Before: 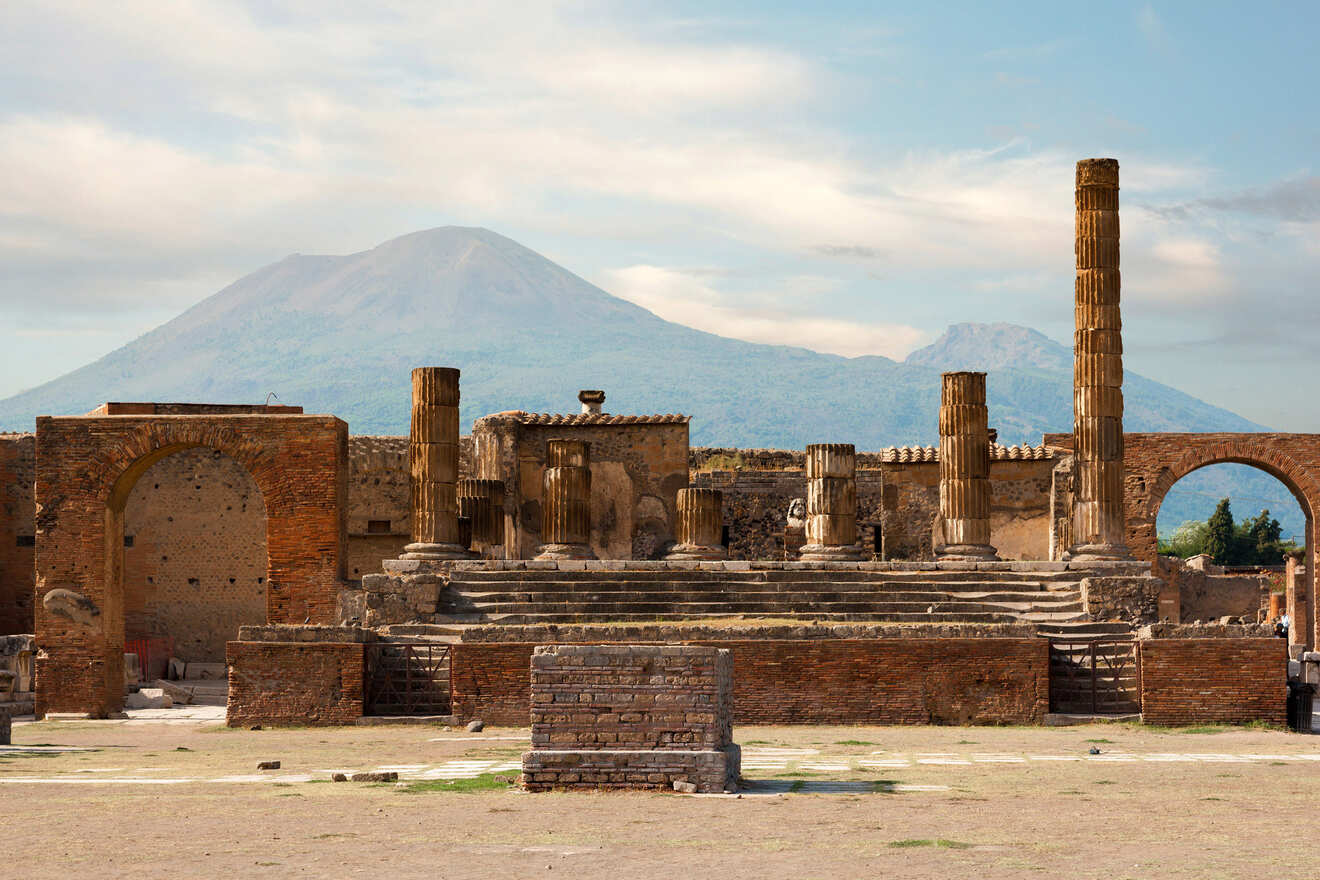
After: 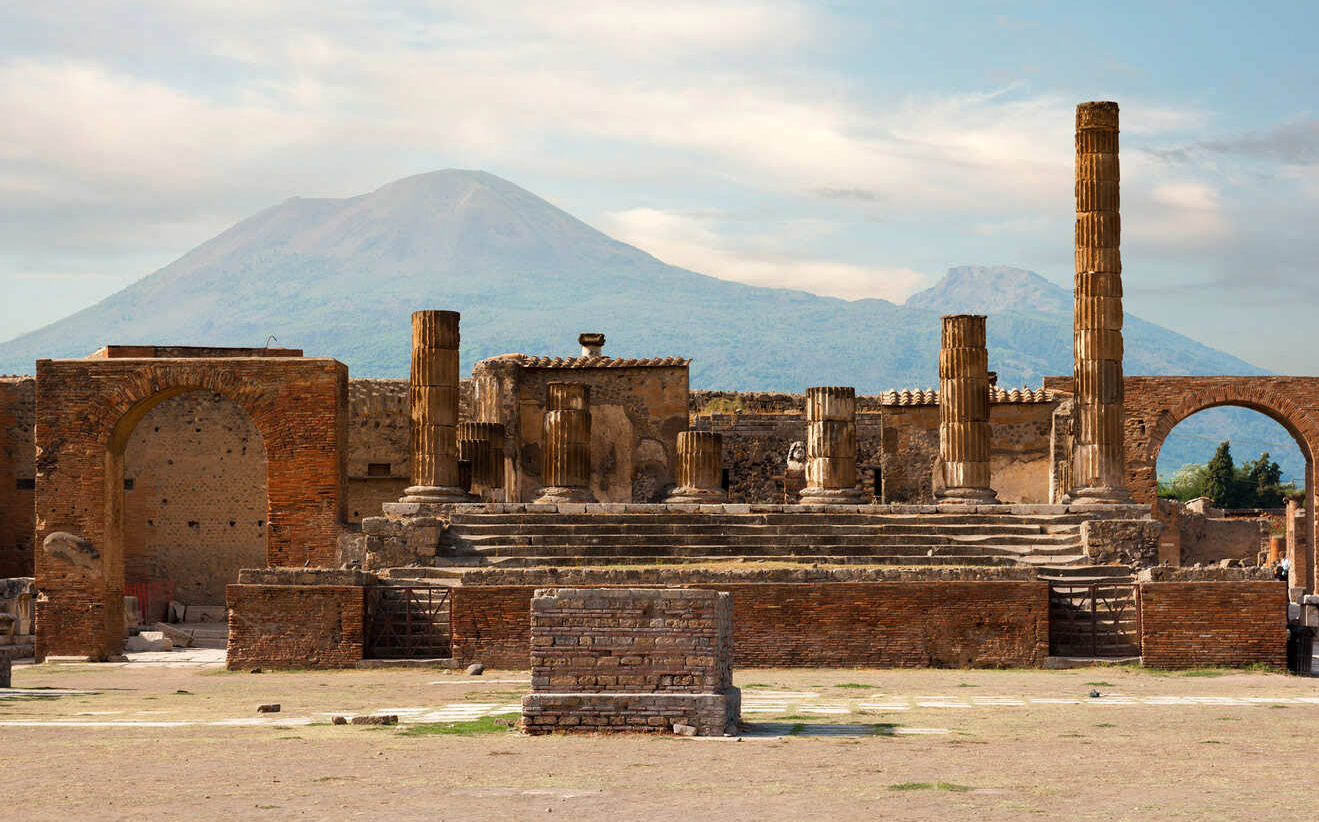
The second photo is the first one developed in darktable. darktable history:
crop and rotate: top 6.489%
